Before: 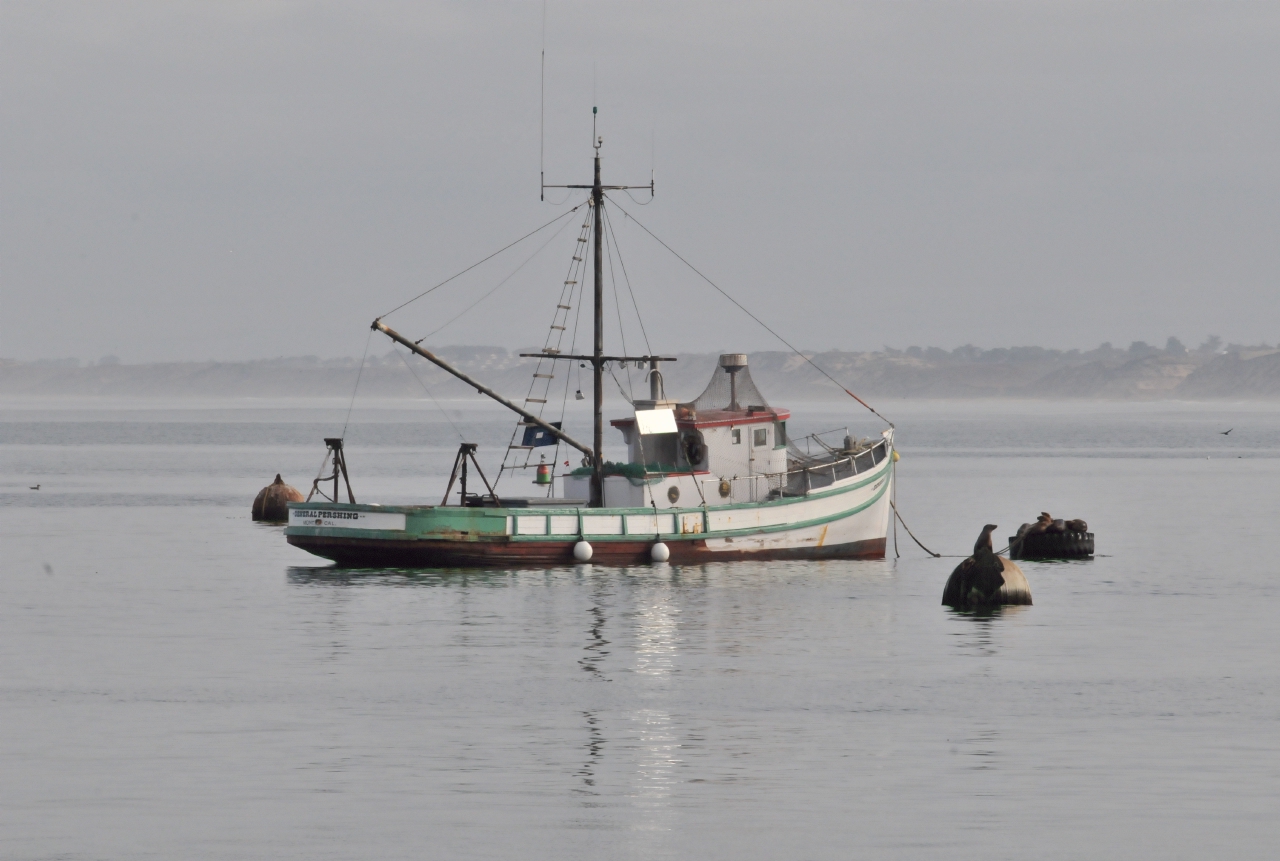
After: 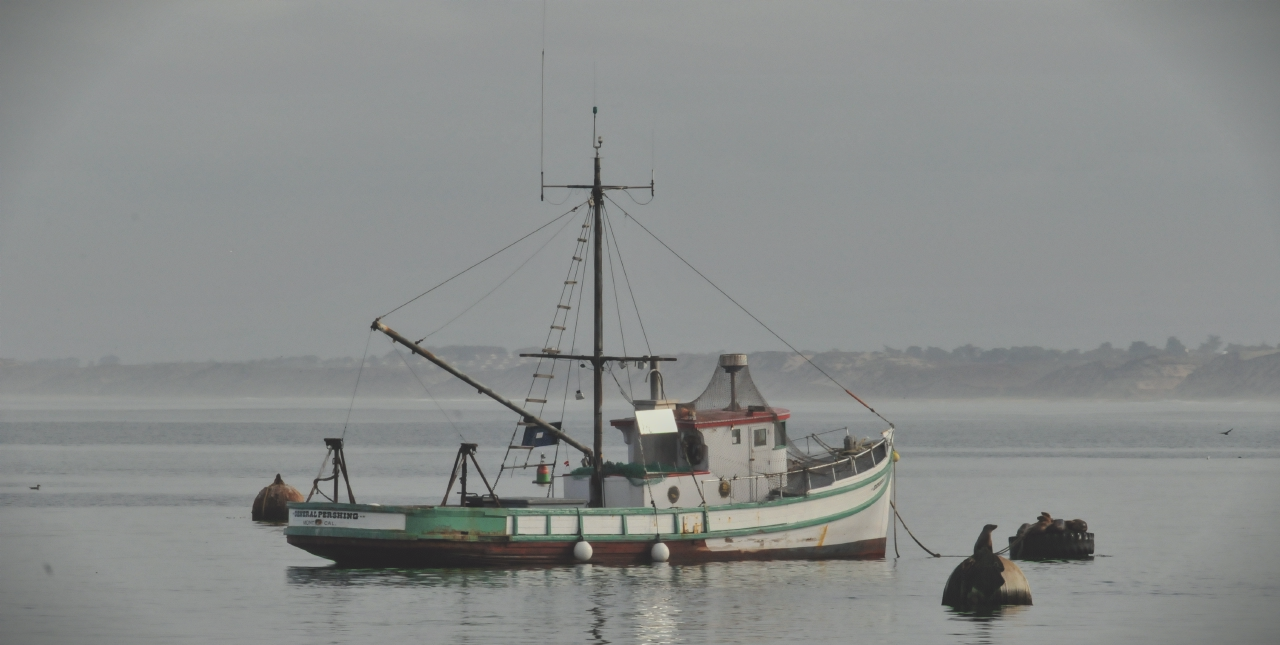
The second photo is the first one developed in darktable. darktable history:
contrast brightness saturation: saturation 0.132
crop: bottom 24.981%
vignetting: fall-off start 100.4%, brightness -0.996, saturation 0.496, width/height ratio 1.324, unbound false
color correction: highlights a* -2.51, highlights b* 2.48
exposure: black level correction -0.036, exposure -0.496 EV, compensate highlight preservation false
local contrast: on, module defaults
